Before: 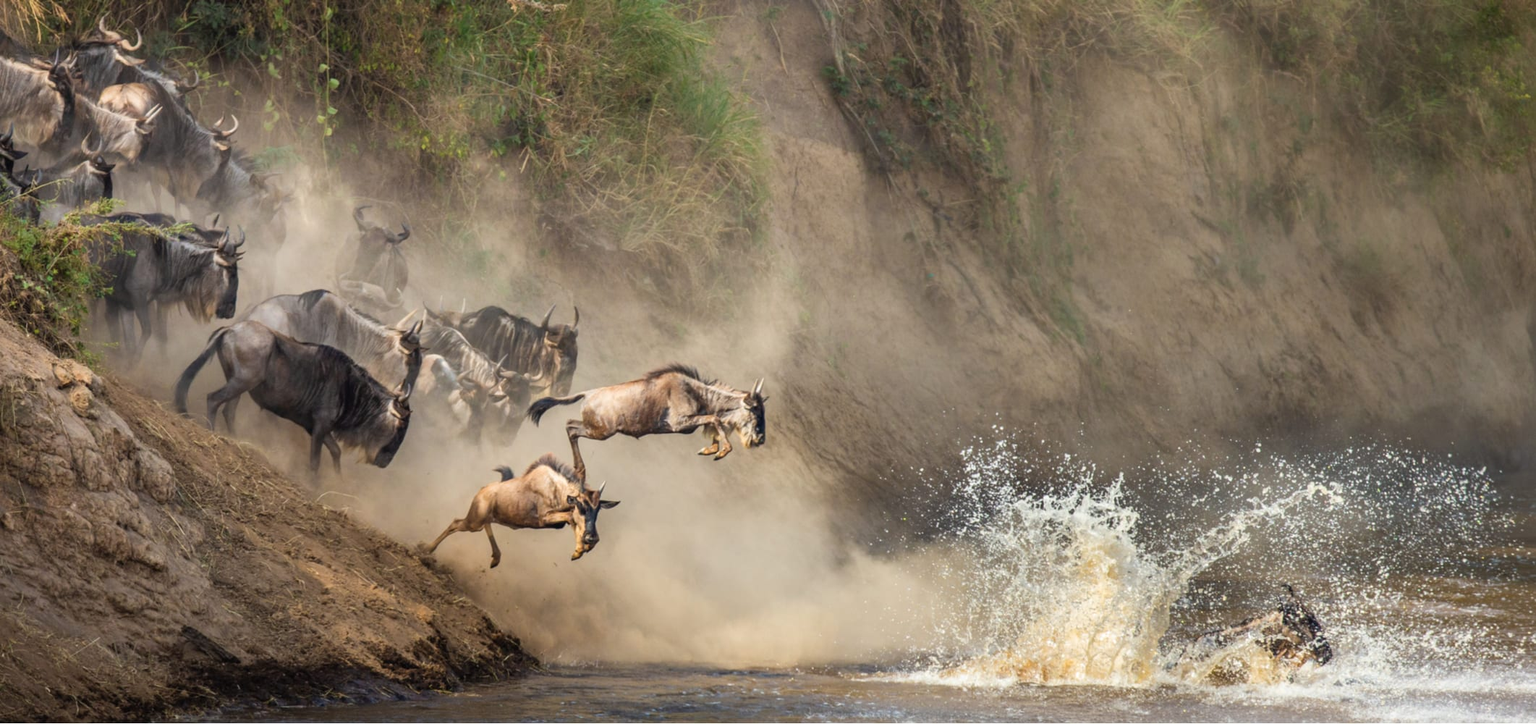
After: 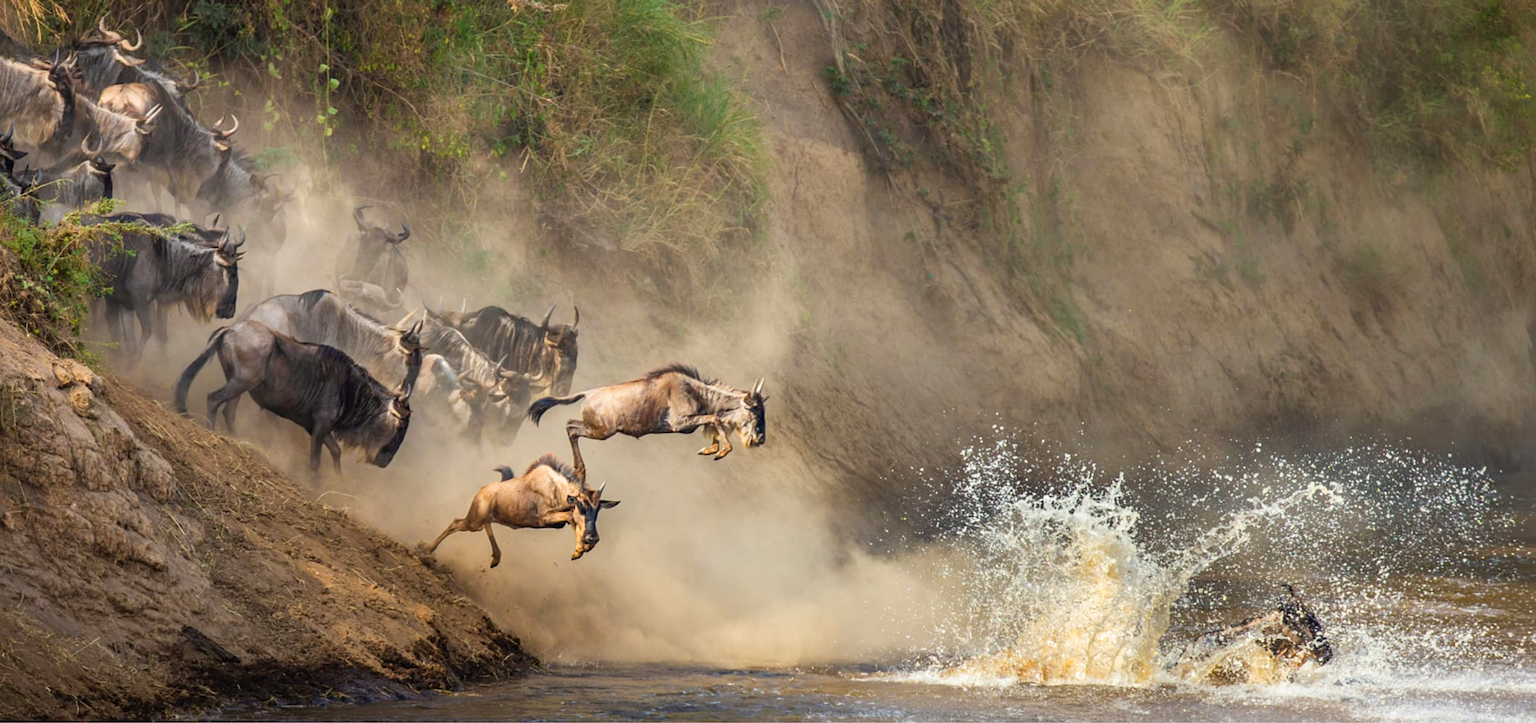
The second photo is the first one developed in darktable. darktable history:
color zones: curves: ch0 [(0, 0.613) (0.01, 0.613) (0.245, 0.448) (0.498, 0.529) (0.642, 0.665) (0.879, 0.777) (0.99, 0.613)]; ch1 [(0, 0) (0.143, 0) (0.286, 0) (0.429, 0) (0.571, 0) (0.714, 0) (0.857, 0)], mix -121.96%
sharpen: amount 0.2
